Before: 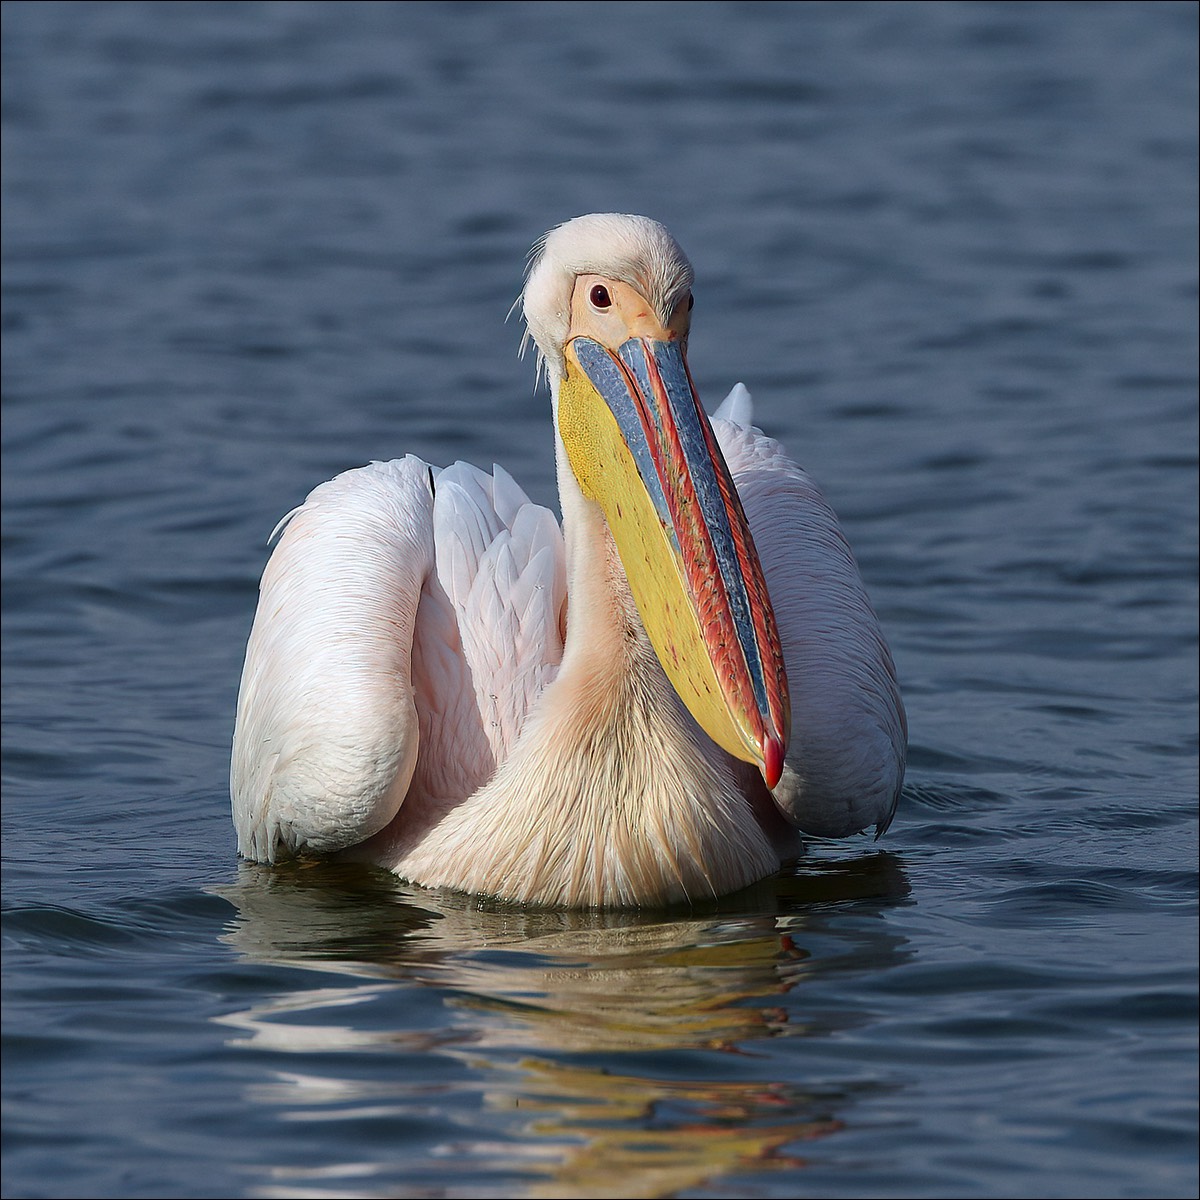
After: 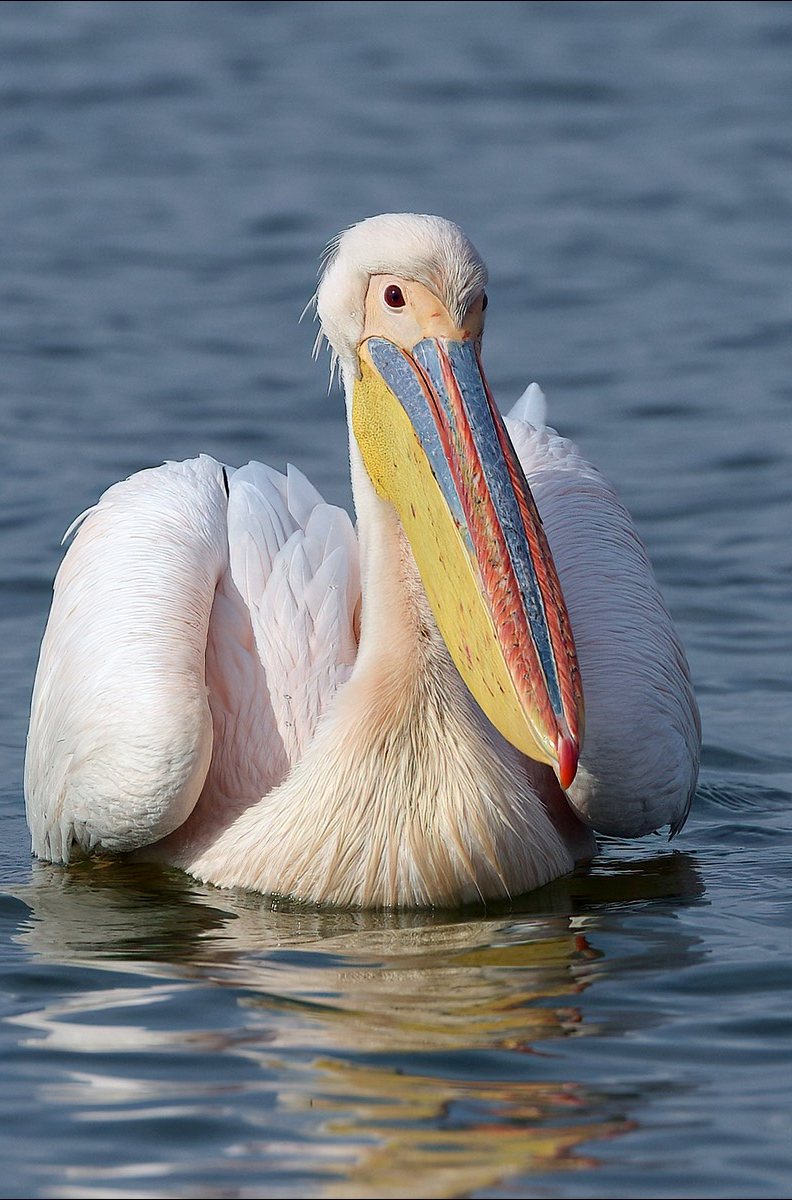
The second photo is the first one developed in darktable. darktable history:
crop: left 17.222%, right 16.723%
